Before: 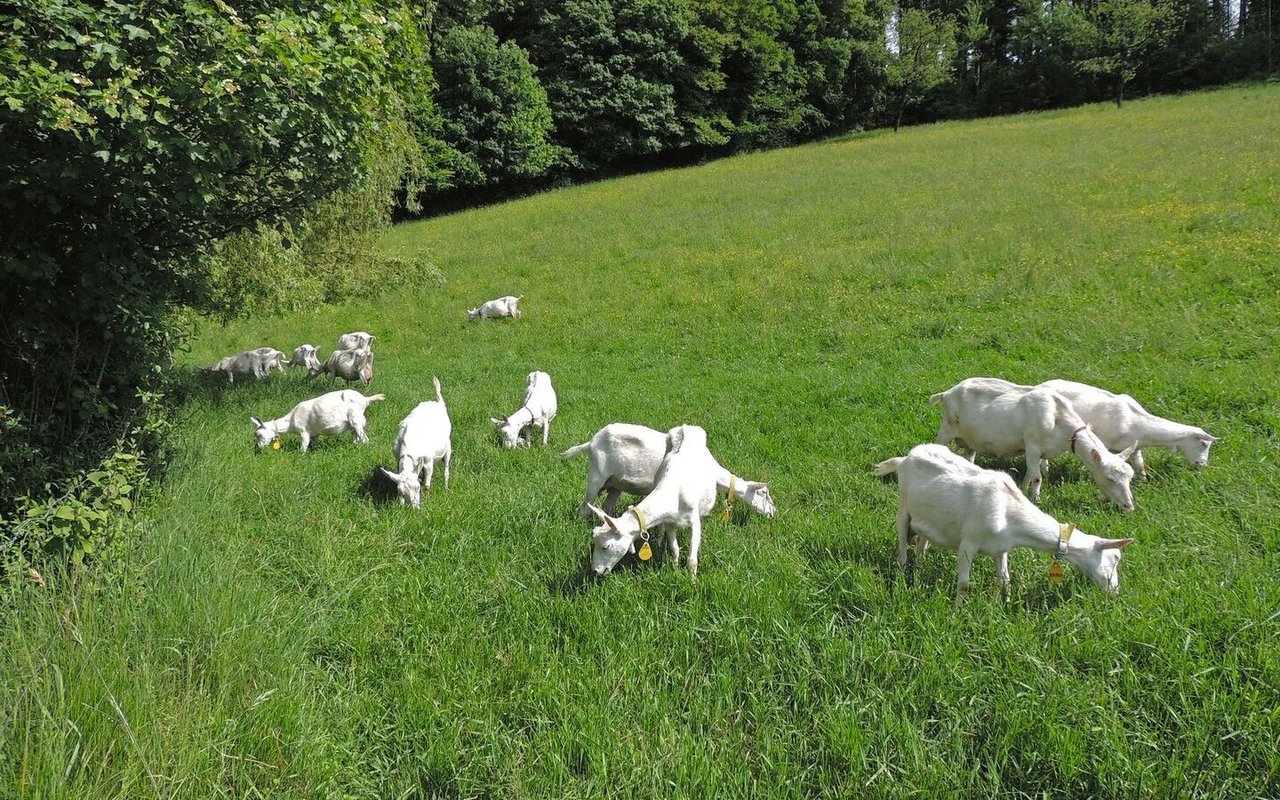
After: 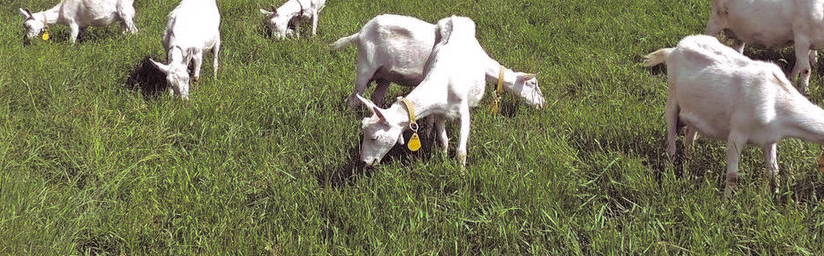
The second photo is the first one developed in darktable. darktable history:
crop: left 18.091%, top 51.13%, right 17.525%, bottom 16.85%
split-toning: shadows › hue 316.8°, shadows › saturation 0.47, highlights › hue 201.6°, highlights › saturation 0, balance -41.97, compress 28.01%
color balance rgb: shadows lift › chroma 2%, shadows lift › hue 217.2°, power › chroma 0.25%, power › hue 60°, highlights gain › chroma 1.5%, highlights gain › hue 309.6°, global offset › luminance -0.25%, perceptual saturation grading › global saturation 15%, global vibrance 15%
